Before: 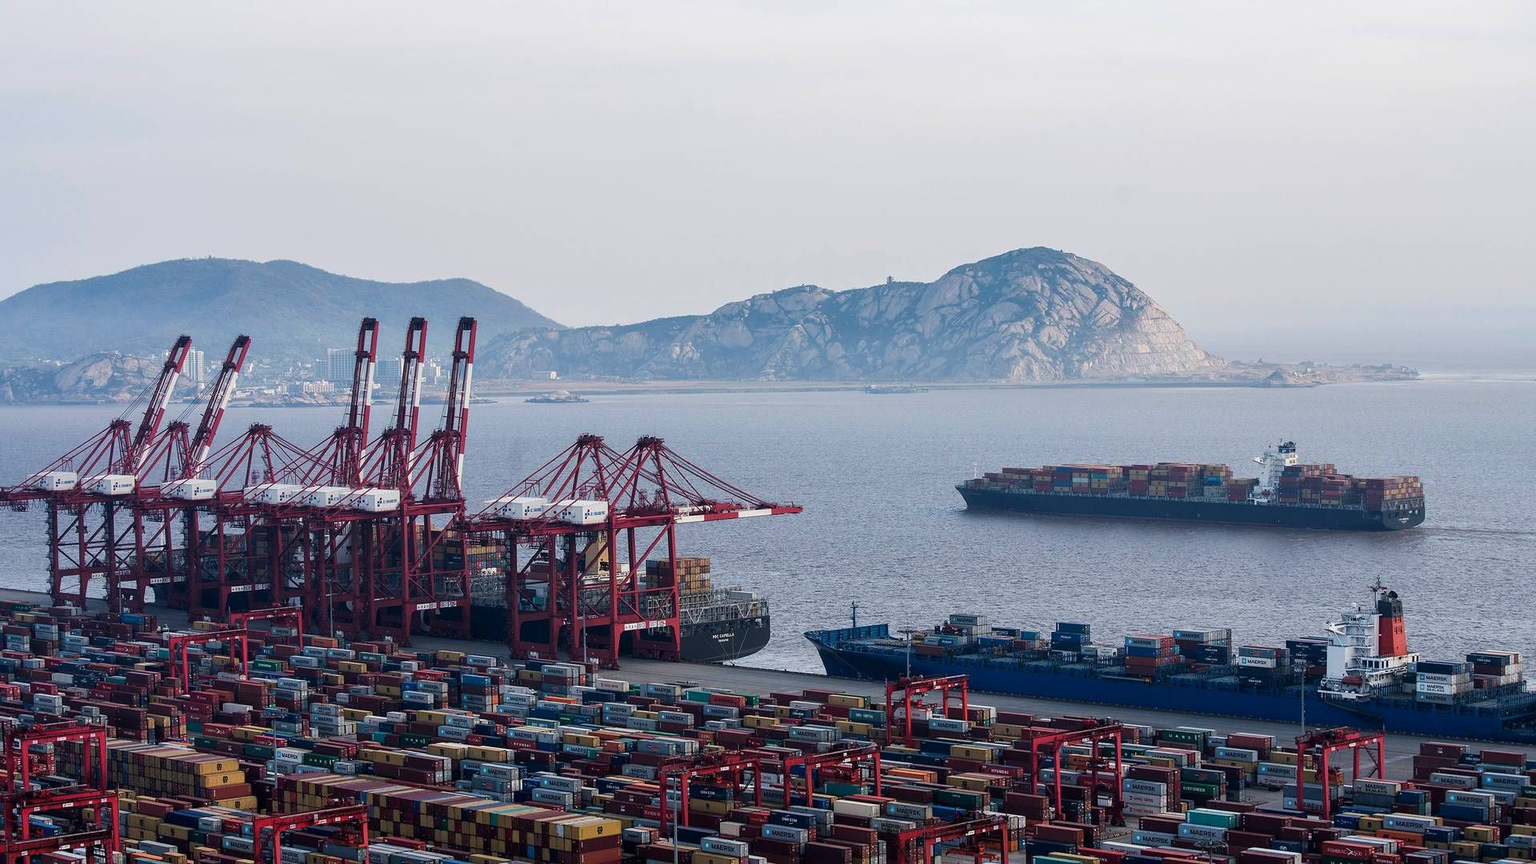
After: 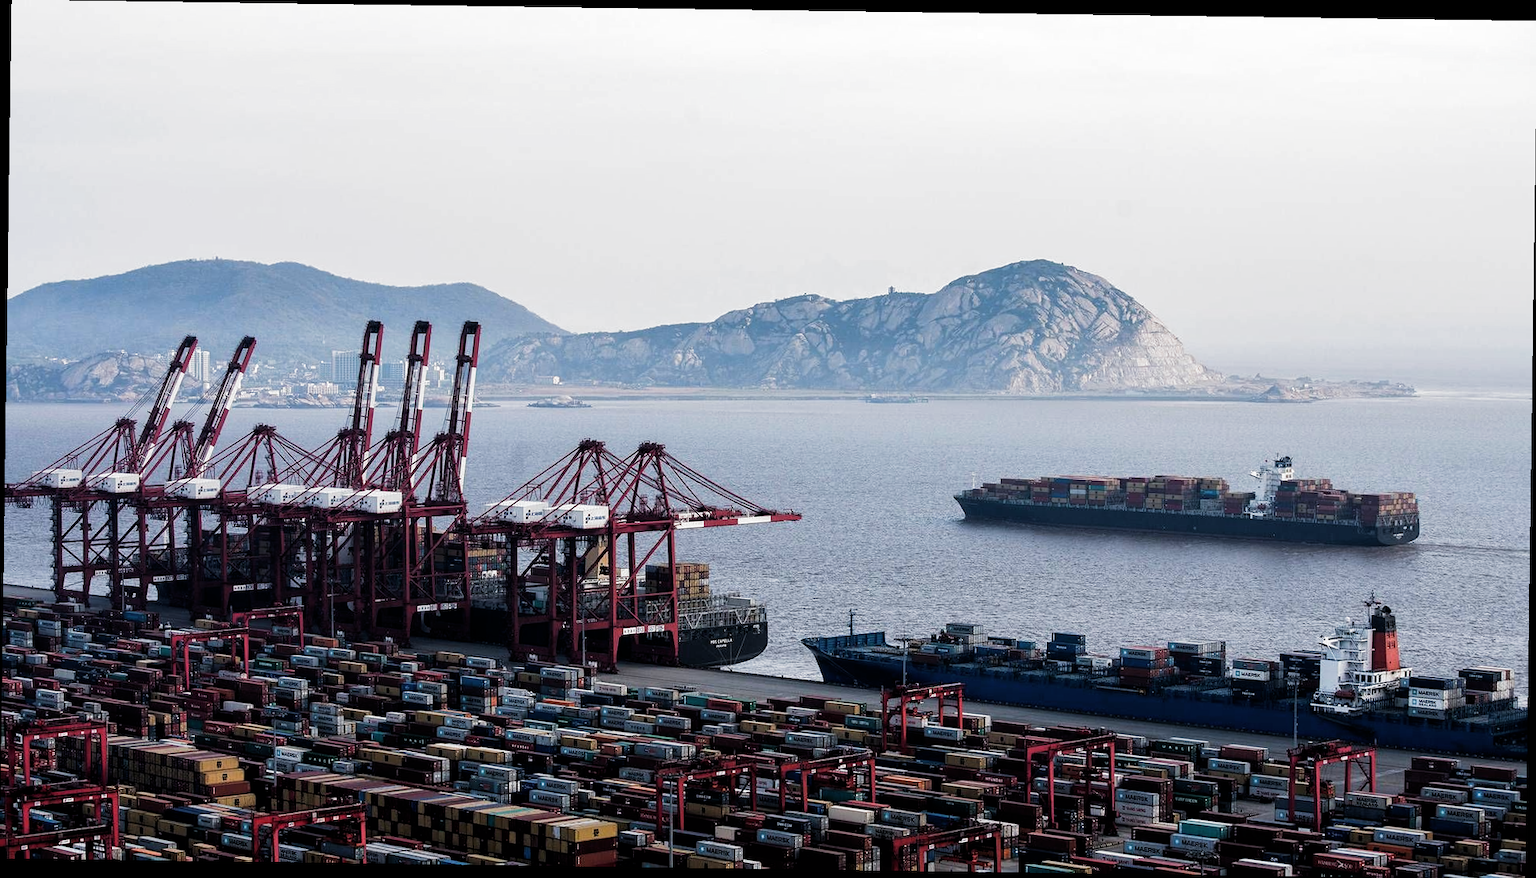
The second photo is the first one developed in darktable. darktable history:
filmic rgb: black relative exposure -8.2 EV, white relative exposure 2.2 EV, threshold 3 EV, hardness 7.11, latitude 75%, contrast 1.325, highlights saturation mix -2%, shadows ↔ highlights balance 30%, preserve chrominance RGB euclidean norm, color science v5 (2021), contrast in shadows safe, contrast in highlights safe, enable highlight reconstruction true
rotate and perspective: rotation 0.8°, automatic cropping off
